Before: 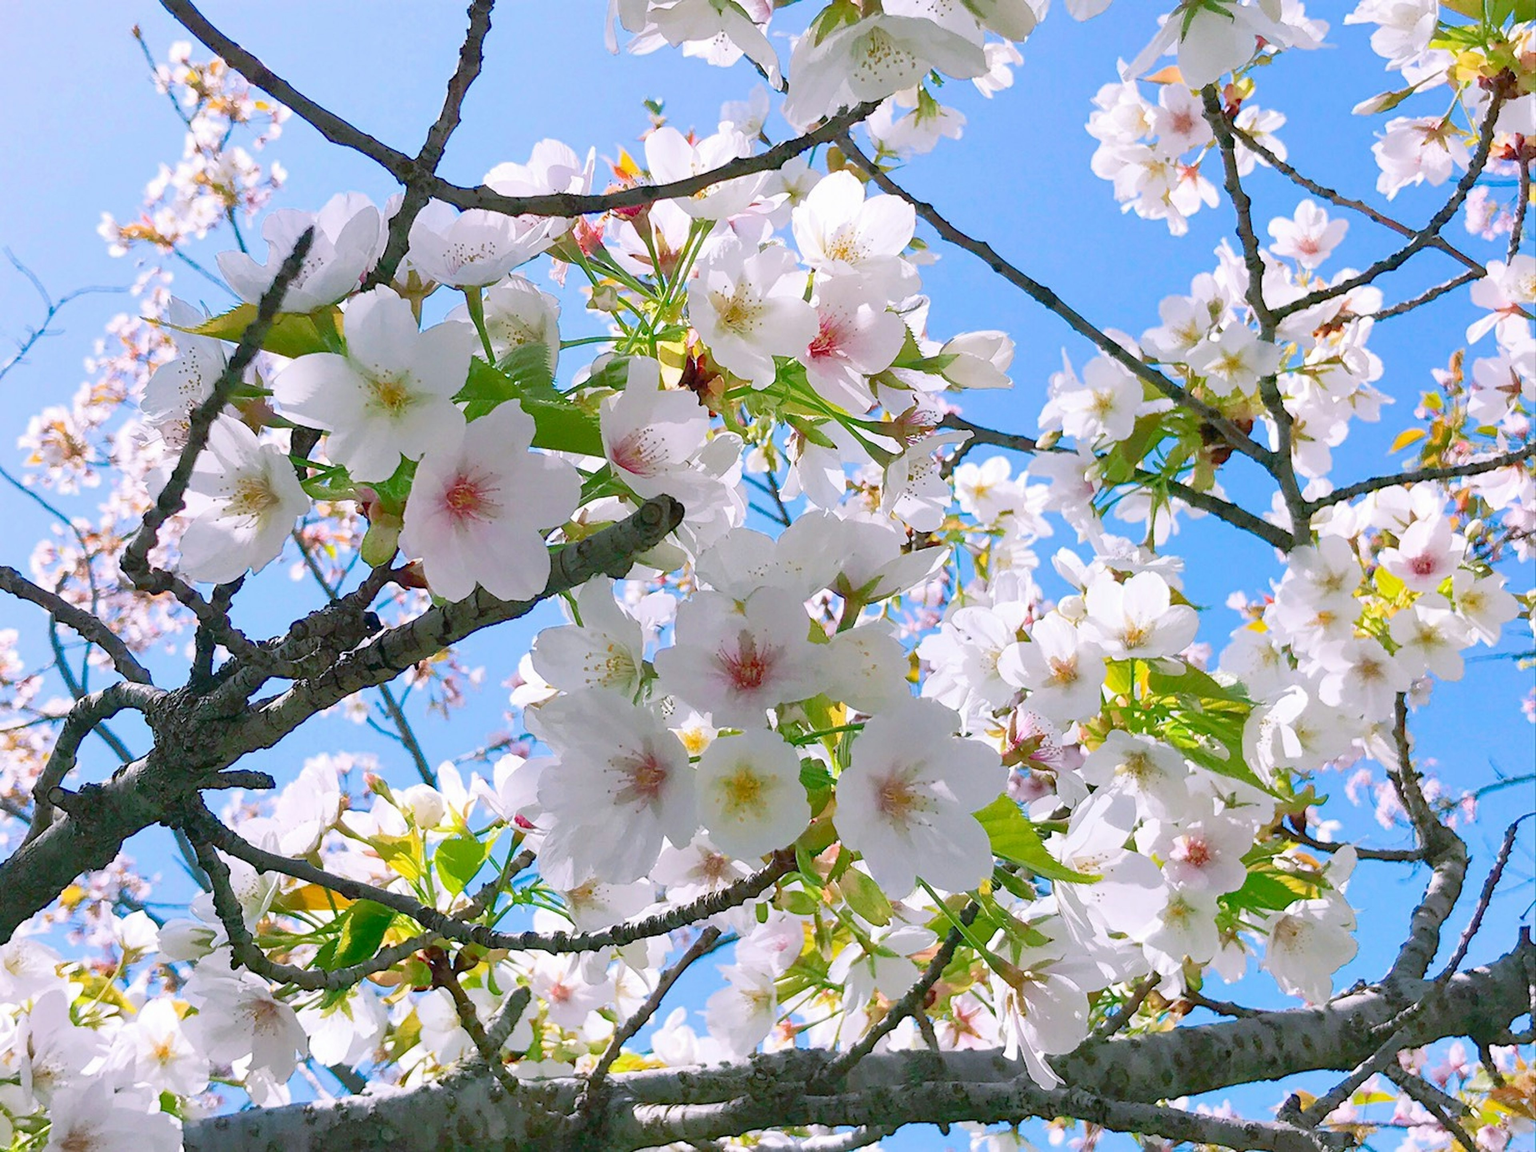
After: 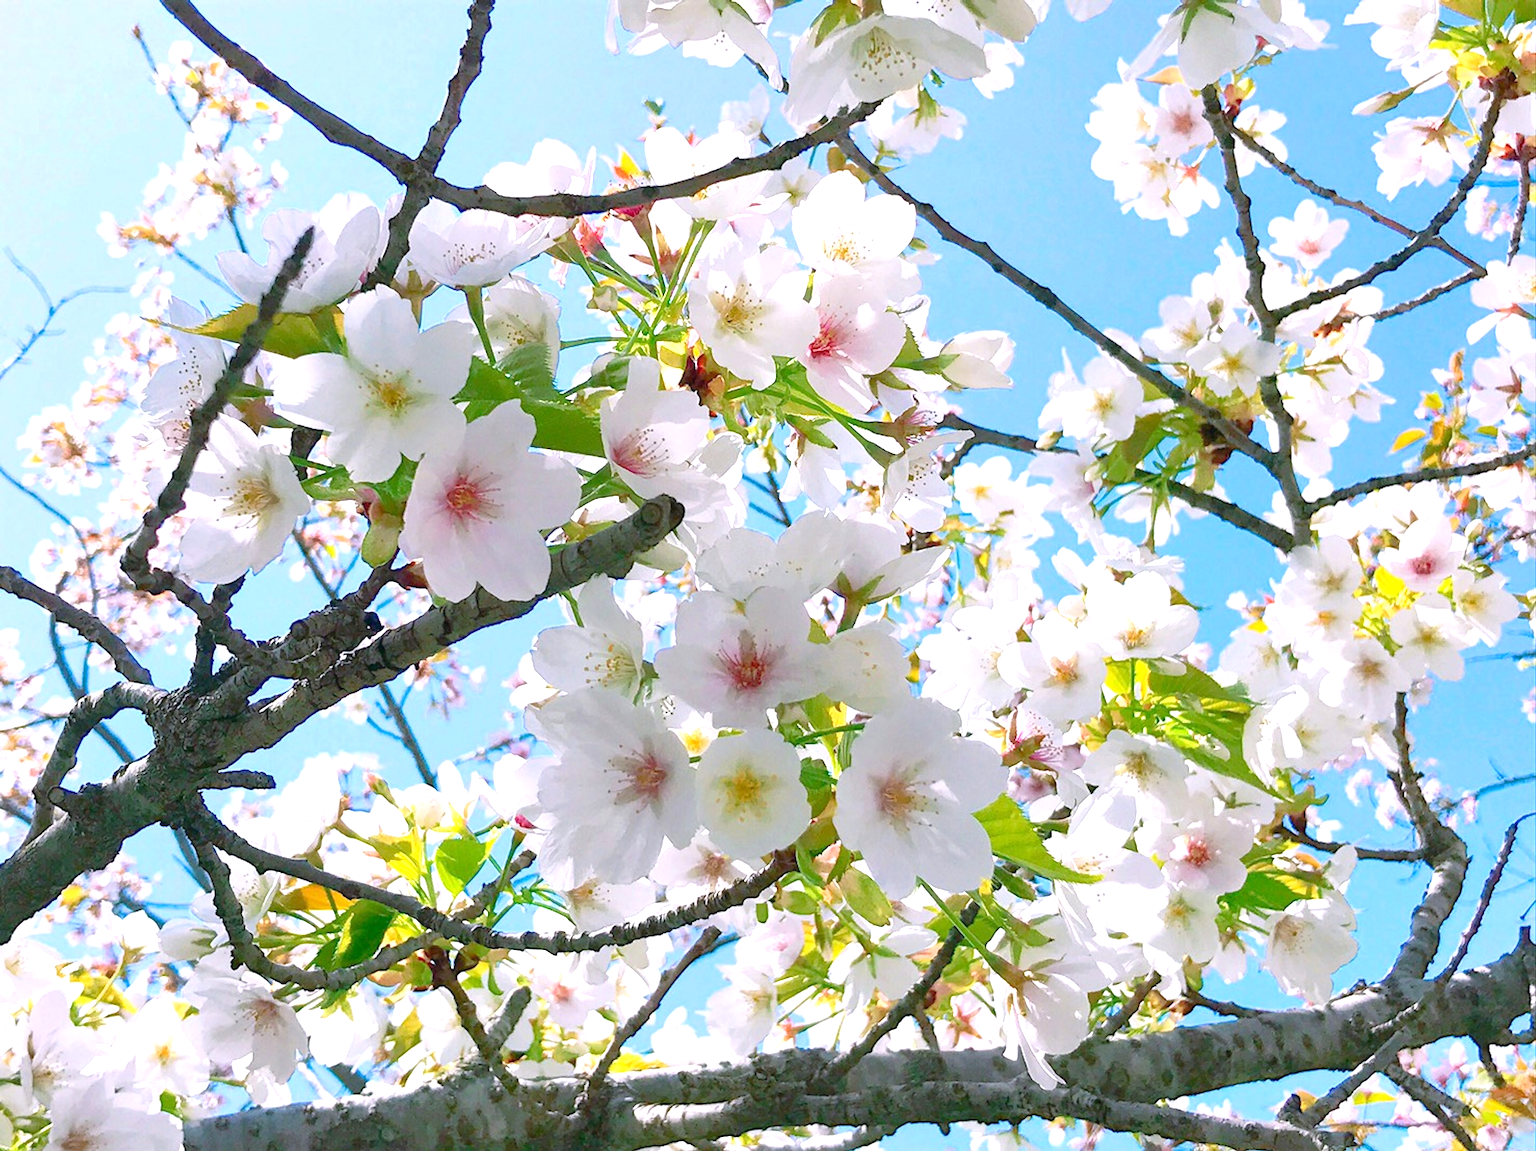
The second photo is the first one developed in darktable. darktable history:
exposure: exposure 0.563 EV, compensate exposure bias true, compensate highlight preservation false
